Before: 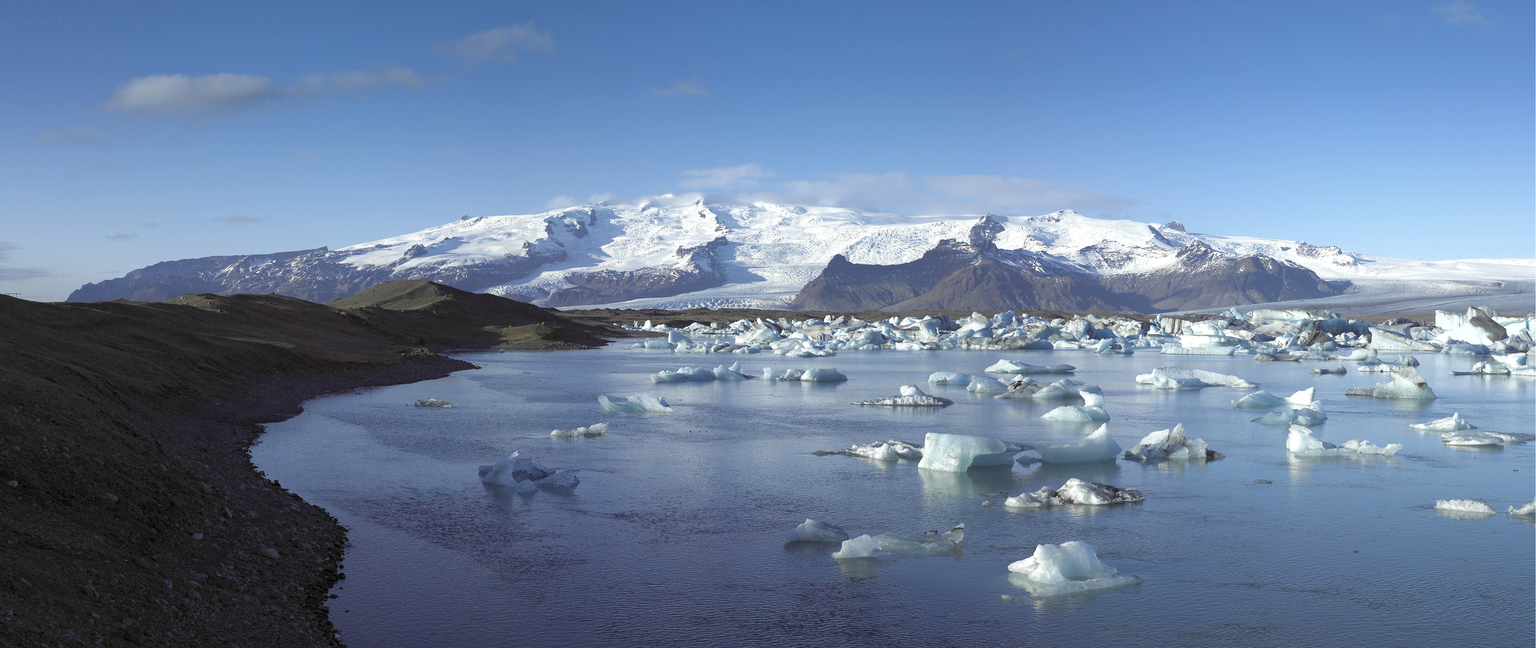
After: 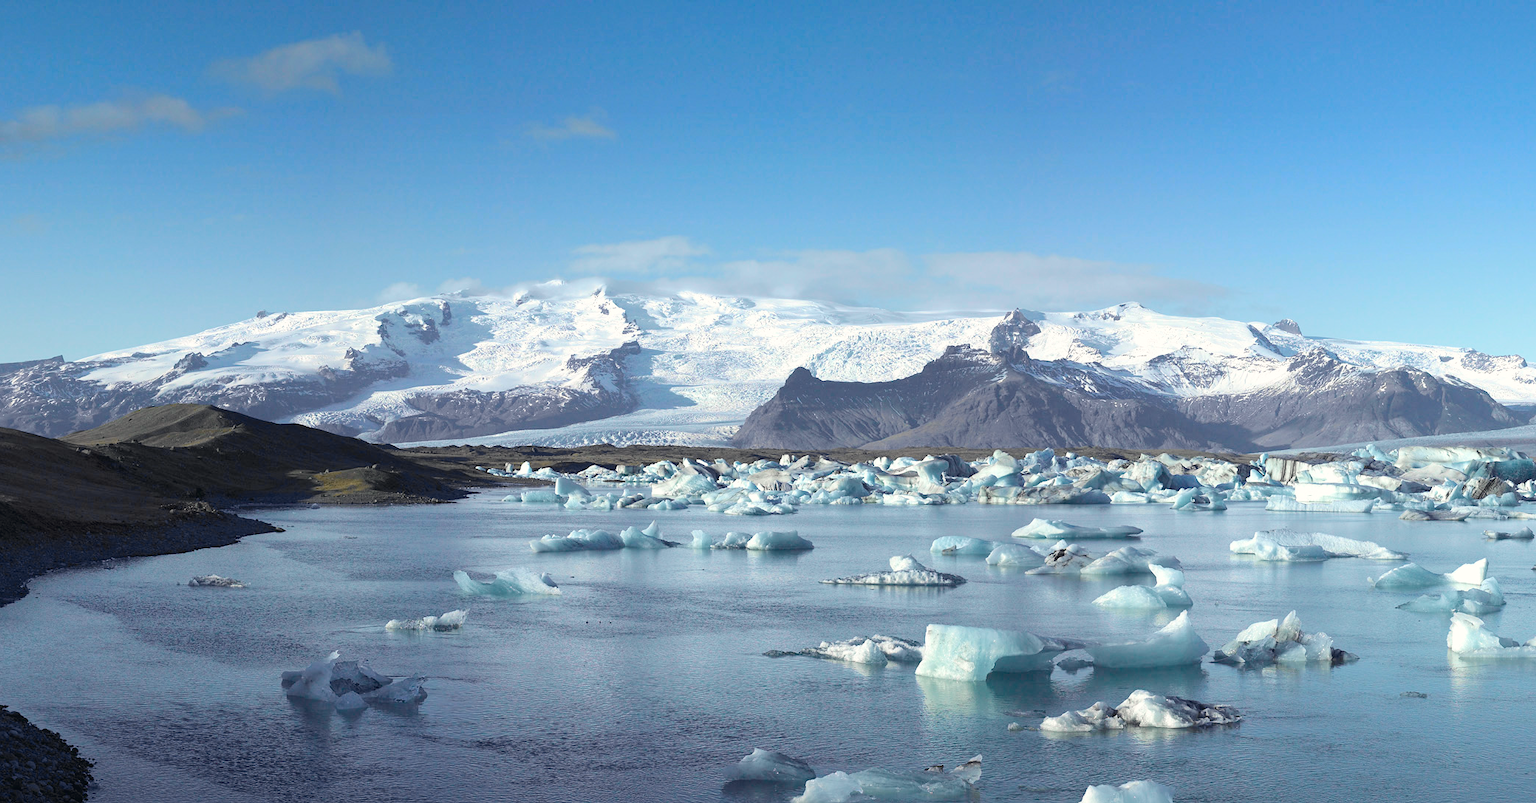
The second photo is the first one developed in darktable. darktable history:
crop: left 18.479%, right 12.2%, bottom 13.971%
color correction: highlights a* 0.207, highlights b* 2.7, shadows a* -0.874, shadows b* -4.78
tone curve: curves: ch0 [(0, 0.024) (0.049, 0.038) (0.176, 0.162) (0.33, 0.331) (0.432, 0.475) (0.601, 0.665) (0.843, 0.876) (1, 1)]; ch1 [(0, 0) (0.339, 0.358) (0.445, 0.439) (0.476, 0.47) (0.504, 0.504) (0.53, 0.511) (0.557, 0.558) (0.627, 0.635) (0.728, 0.746) (1, 1)]; ch2 [(0, 0) (0.327, 0.324) (0.417, 0.44) (0.46, 0.453) (0.502, 0.504) (0.526, 0.52) (0.54, 0.564) (0.606, 0.626) (0.76, 0.75) (1, 1)], color space Lab, independent channels, preserve colors none
